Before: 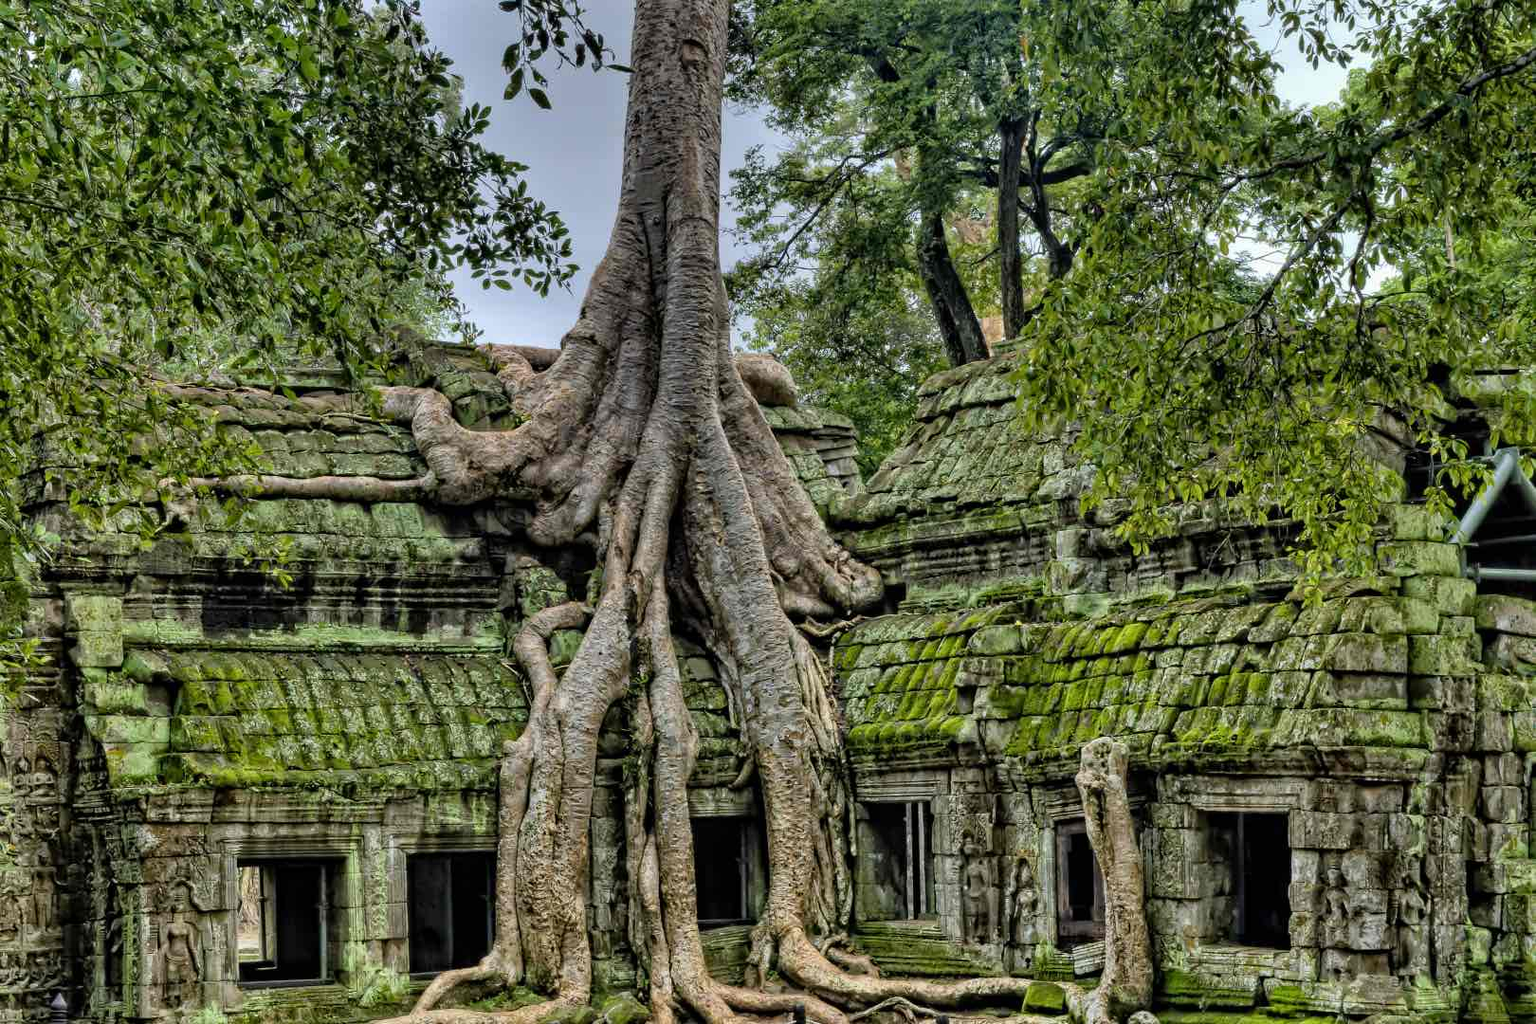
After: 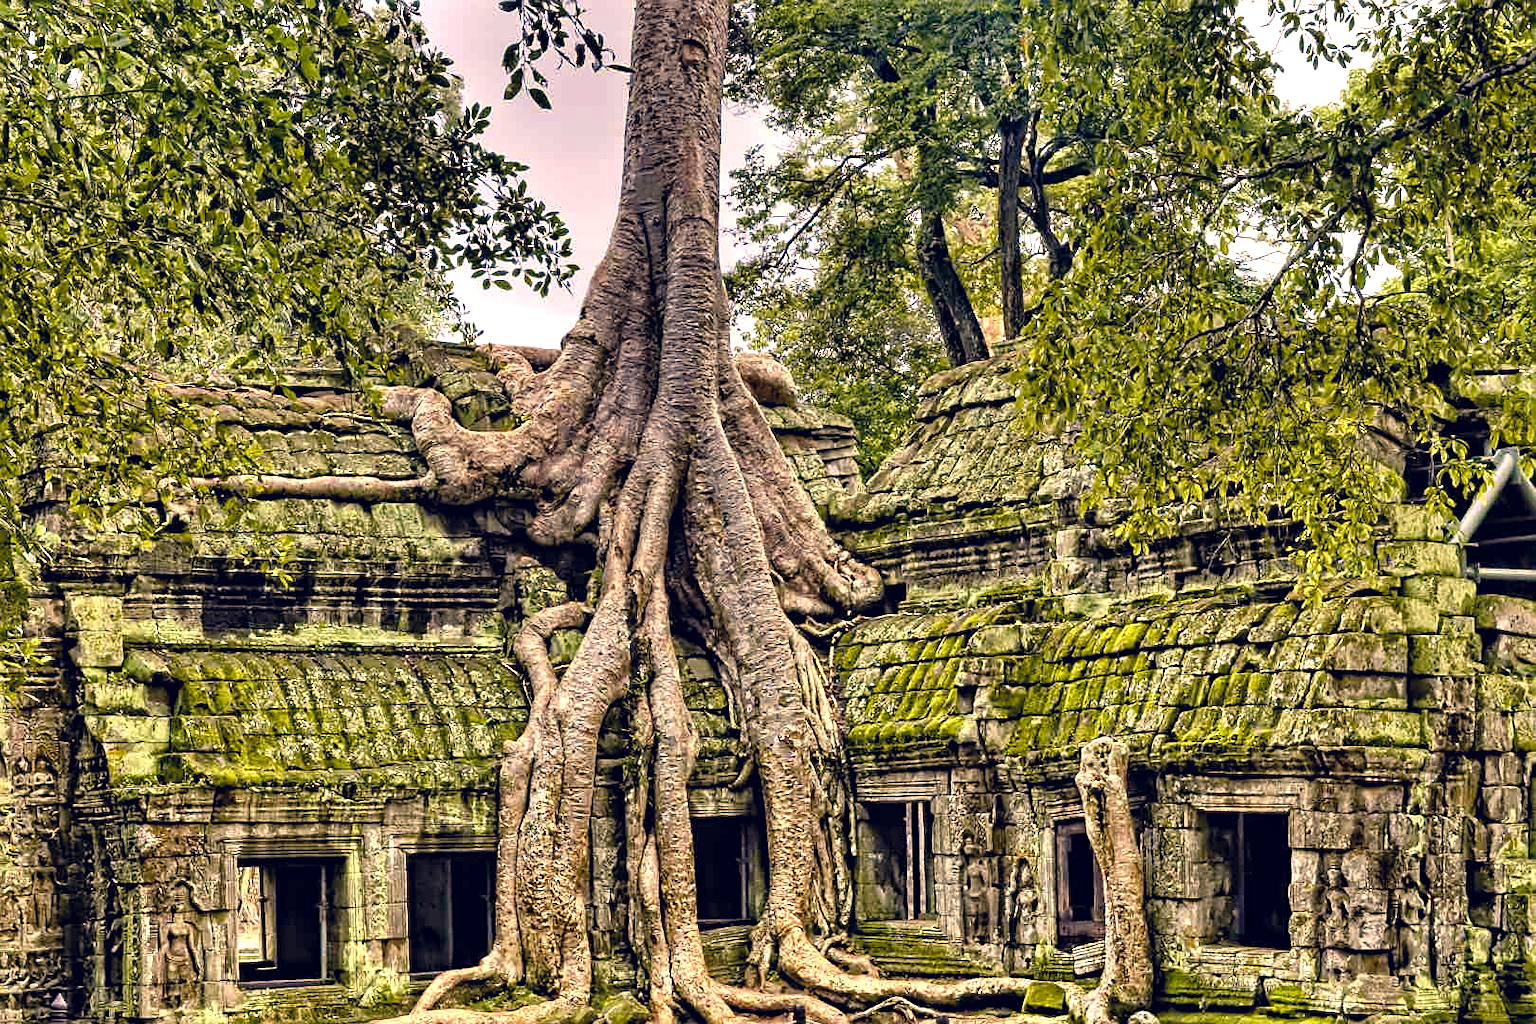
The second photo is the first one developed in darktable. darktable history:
sharpen: on, module defaults
exposure: exposure 0.207 EV, compensate highlight preservation false
color correction: highlights a* 19.59, highlights b* 27.49, shadows a* 3.46, shadows b* -17.28, saturation 0.73
color balance rgb: linear chroma grading › shadows -2.2%, linear chroma grading › highlights -15%, linear chroma grading › global chroma -10%, linear chroma grading › mid-tones -10%, perceptual saturation grading › global saturation 45%, perceptual saturation grading › highlights -50%, perceptual saturation grading › shadows 30%, perceptual brilliance grading › global brilliance 18%, global vibrance 45%
